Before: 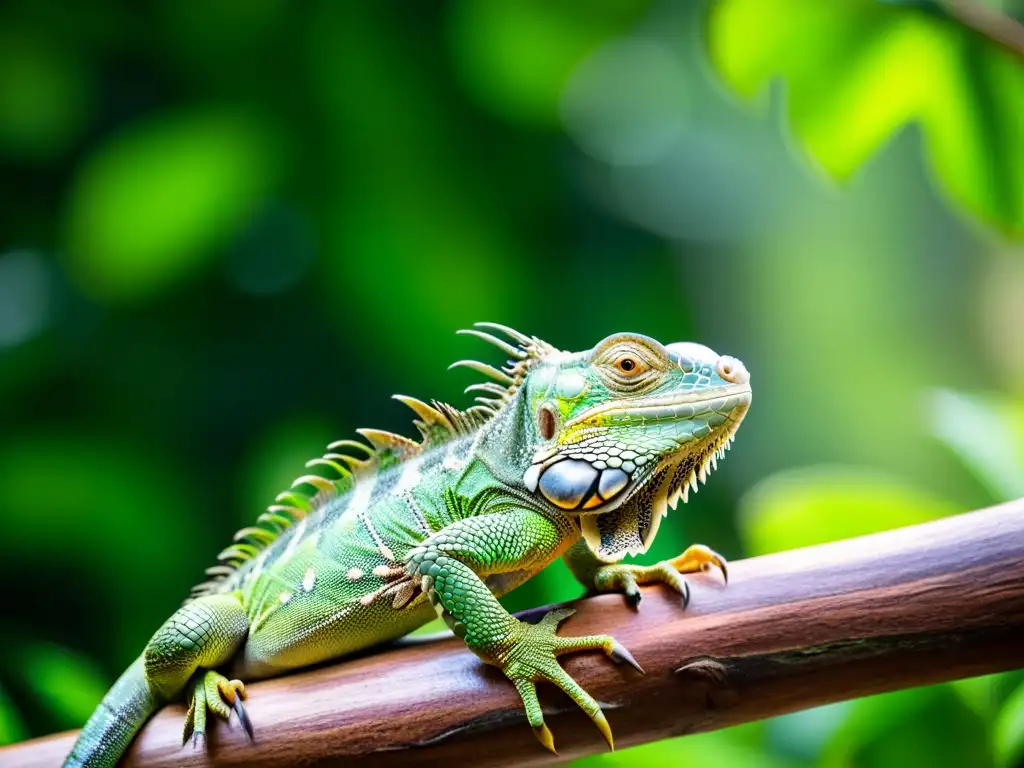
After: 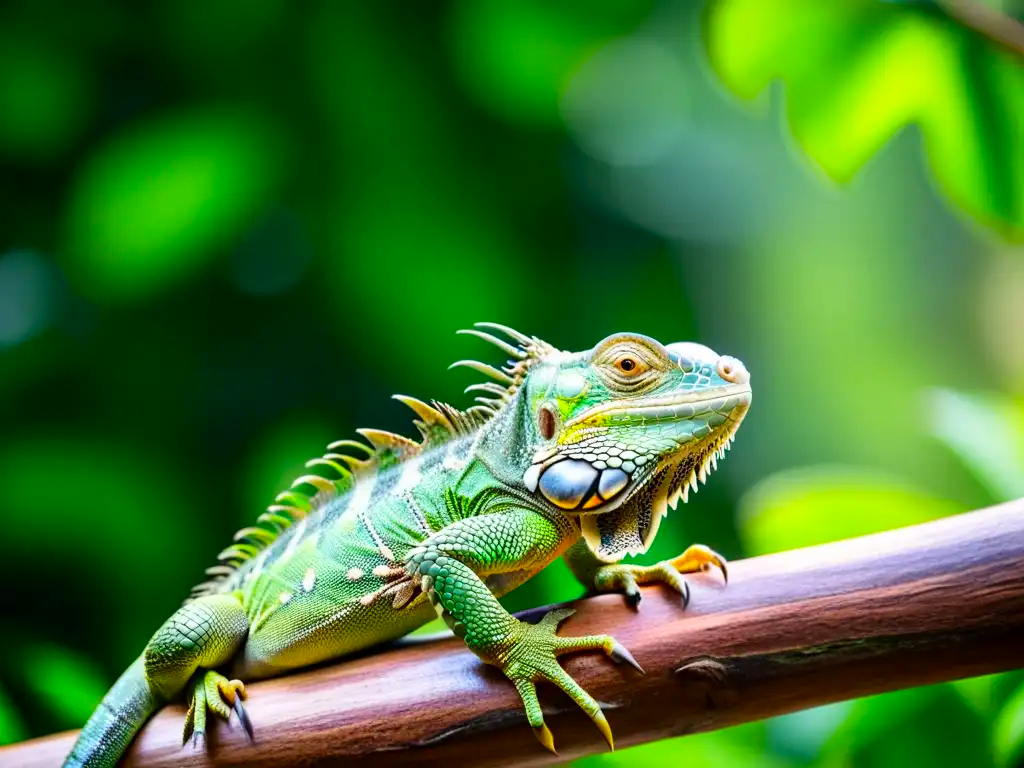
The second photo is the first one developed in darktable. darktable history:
contrast brightness saturation: contrast 0.082, saturation 0.198
